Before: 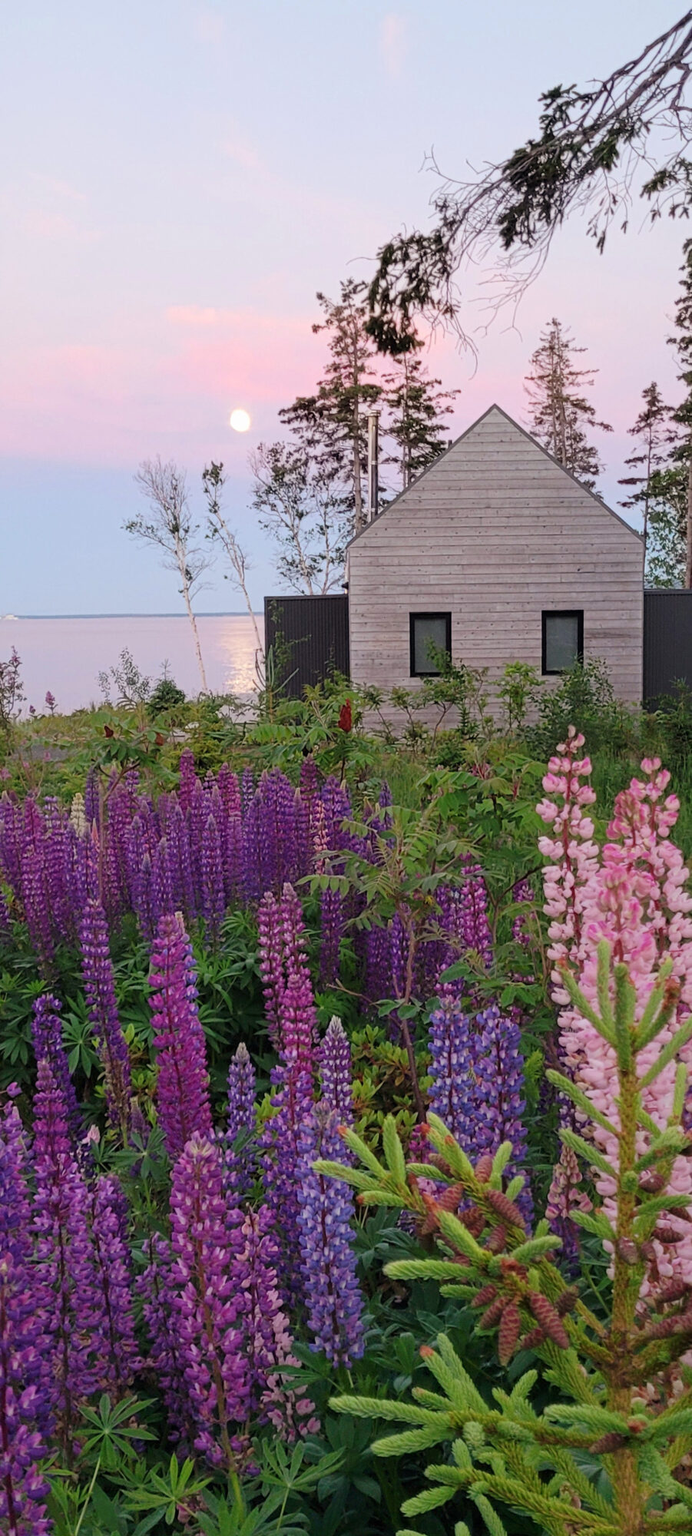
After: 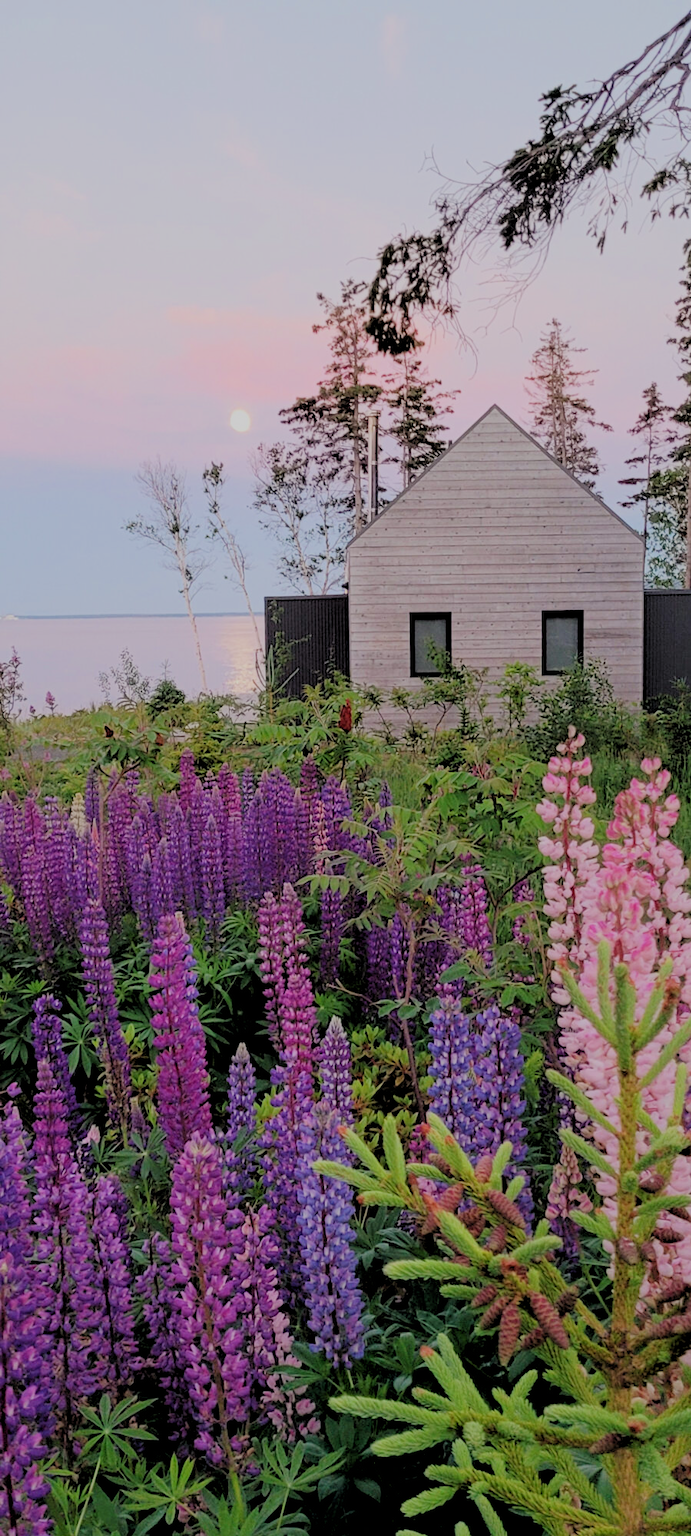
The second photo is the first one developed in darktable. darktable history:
tone equalizer: on, module defaults
filmic rgb: black relative exposure -7.65 EV, white relative exposure 4.56 EV, hardness 3.61, contrast 1.05
rgb levels: preserve colors sum RGB, levels [[0.038, 0.433, 0.934], [0, 0.5, 1], [0, 0.5, 1]]
